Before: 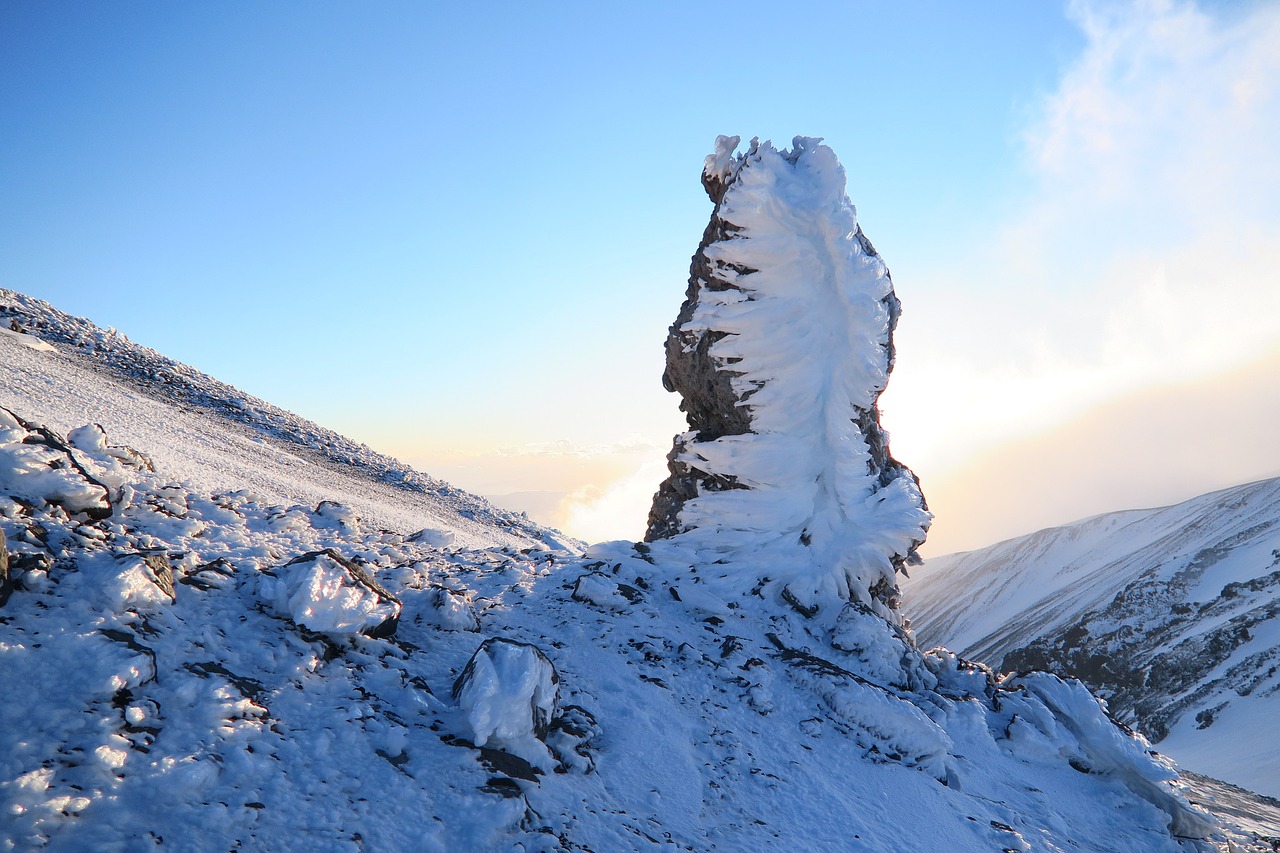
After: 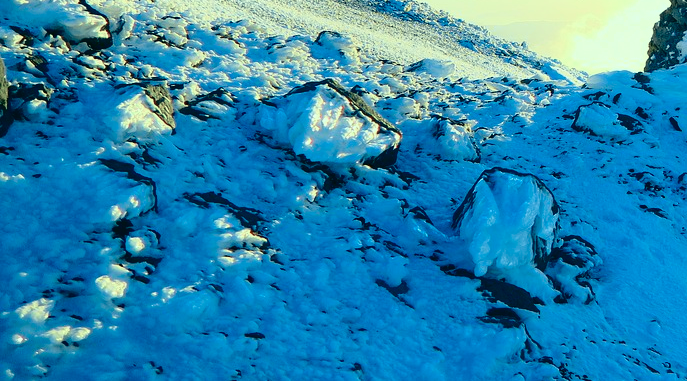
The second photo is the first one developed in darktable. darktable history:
contrast brightness saturation: contrast 0.072
color correction: highlights a* -19.36, highlights b* 9.8, shadows a* -19.96, shadows b* -11.14
crop and rotate: top 55.176%, right 46.313%, bottom 0.139%
tone curve: curves: ch0 [(0.024, 0) (0.075, 0.034) (0.145, 0.098) (0.257, 0.259) (0.408, 0.45) (0.611, 0.64) (0.81, 0.857) (1, 1)]; ch1 [(0, 0) (0.287, 0.198) (0.501, 0.506) (0.56, 0.57) (0.712, 0.777) (0.976, 0.992)]; ch2 [(0, 0) (0.5, 0.5) (0.523, 0.552) (0.59, 0.603) (0.681, 0.754) (1, 1)], color space Lab, independent channels, preserve colors none
